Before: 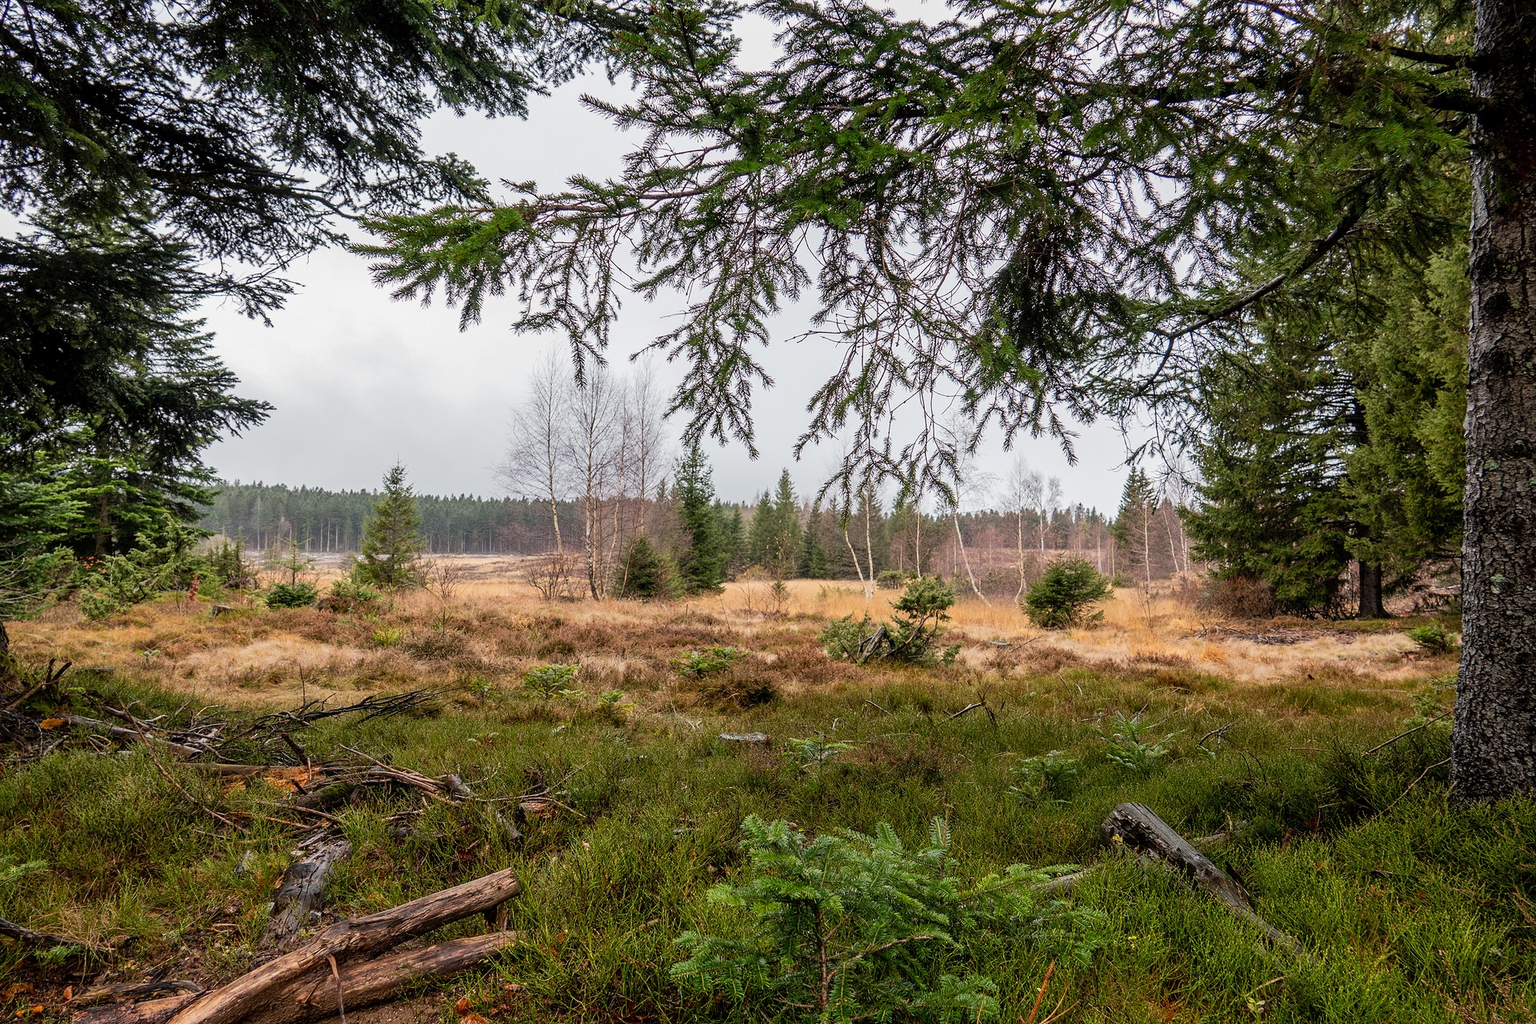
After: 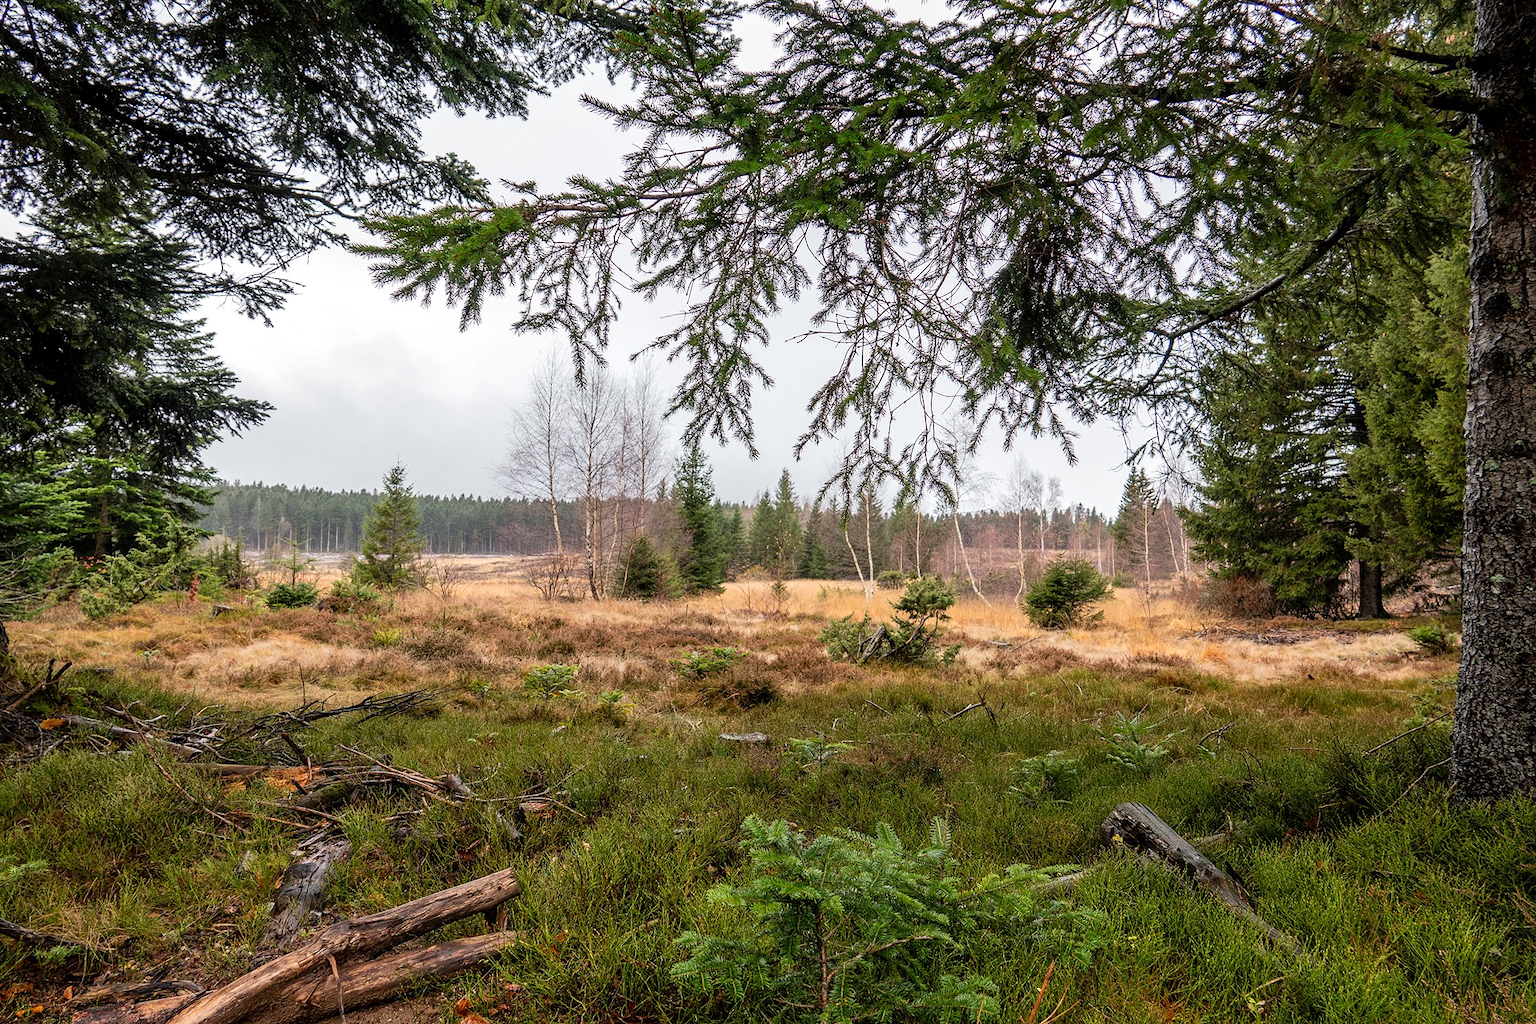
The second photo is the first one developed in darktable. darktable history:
exposure: exposure 0.195 EV, compensate exposure bias true, compensate highlight preservation false
